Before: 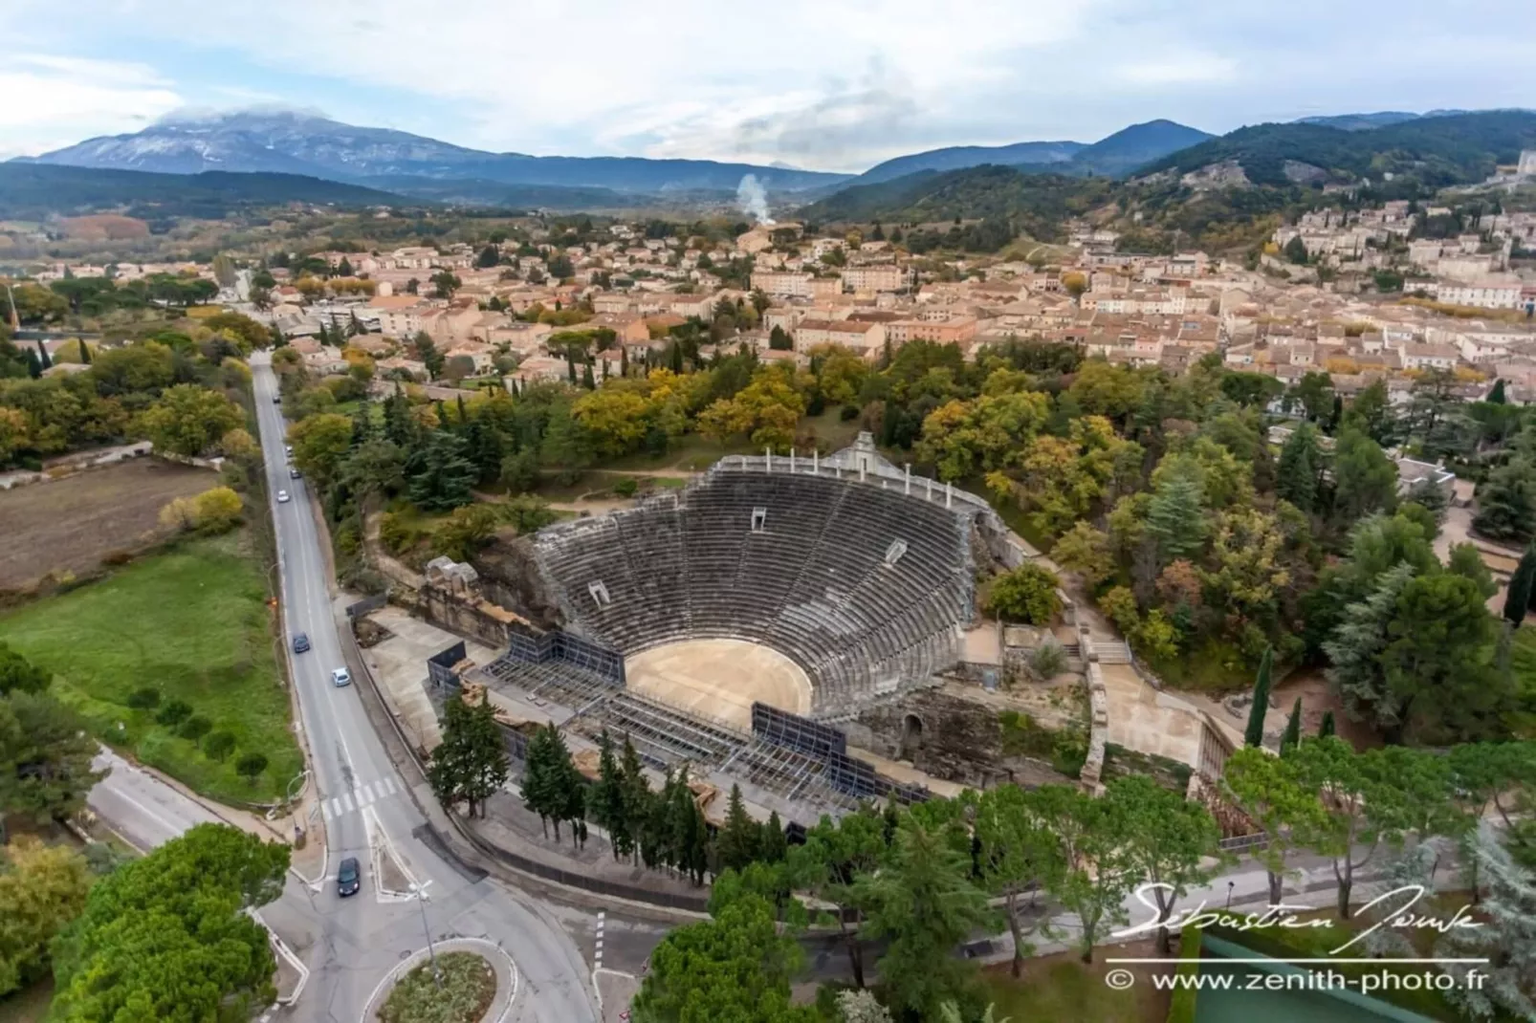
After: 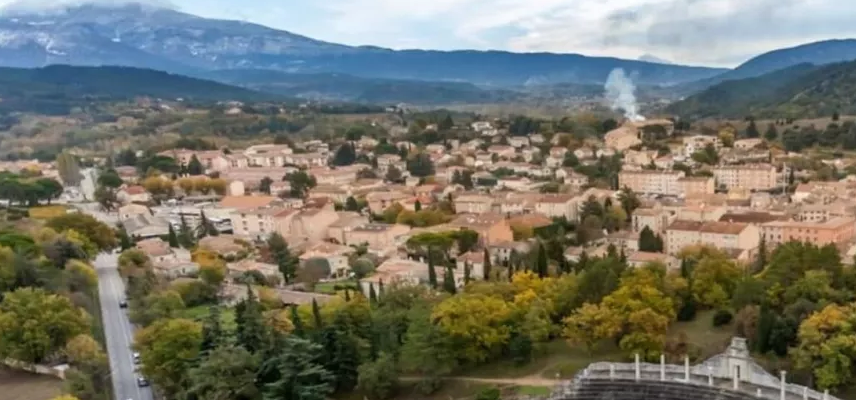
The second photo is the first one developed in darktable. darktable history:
shadows and highlights: shadows 35.7, highlights -35.2, soften with gaussian
crop: left 10.357%, top 10.718%, right 36.338%, bottom 51.823%
